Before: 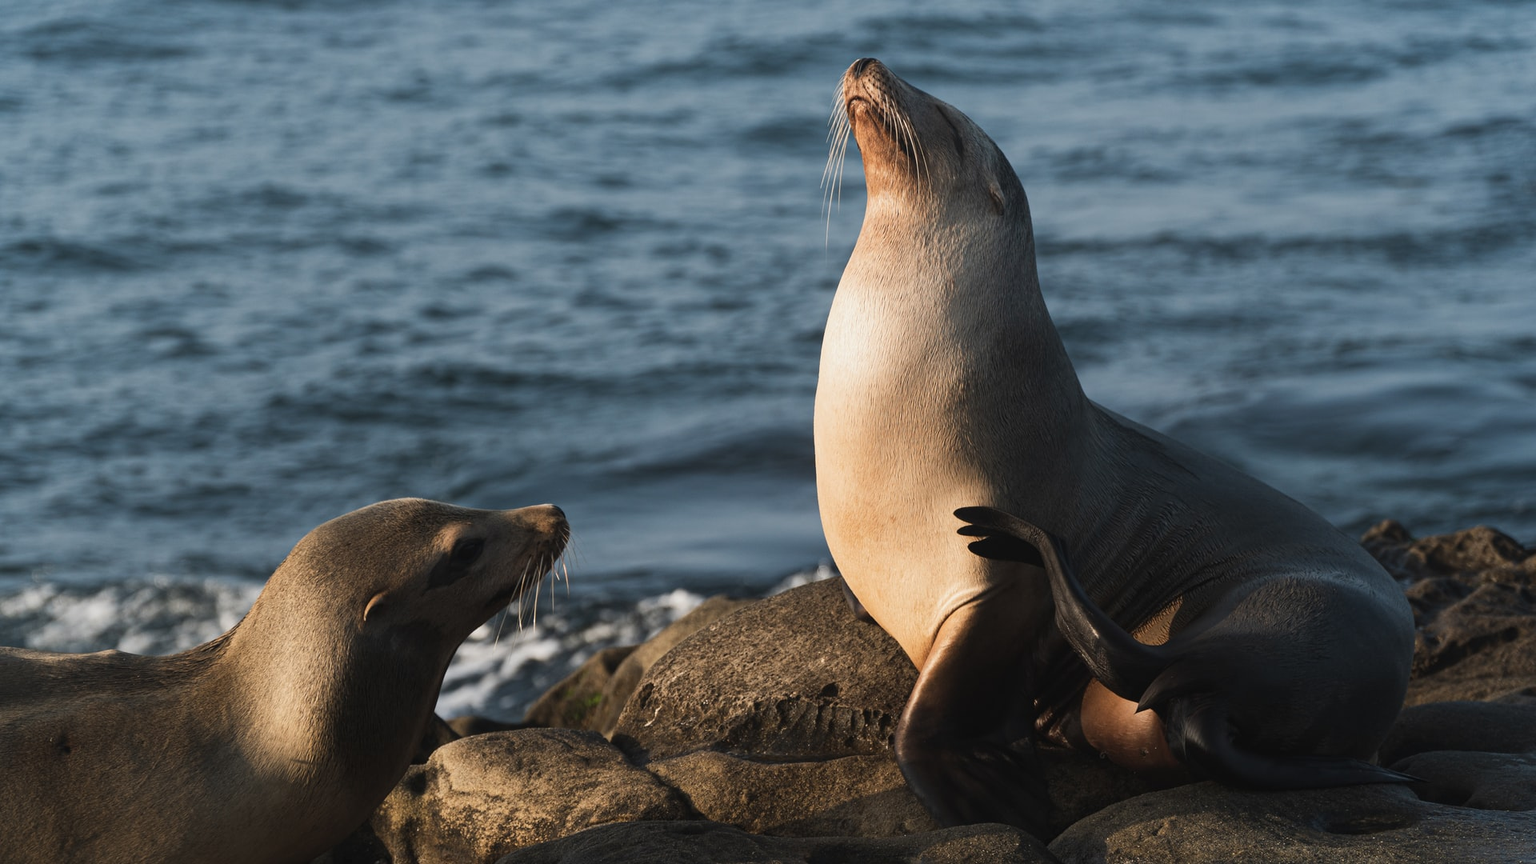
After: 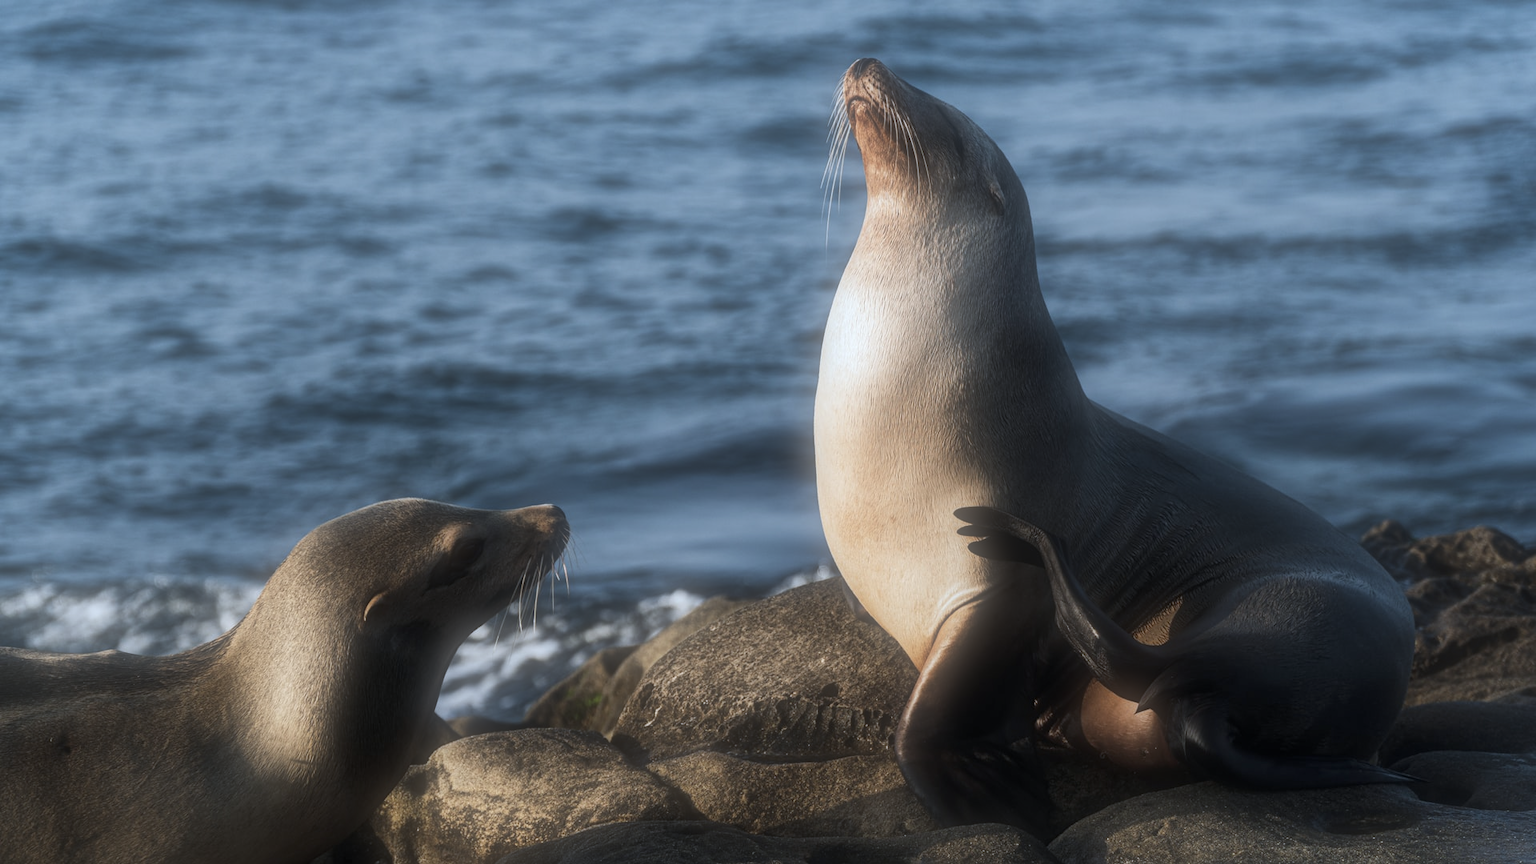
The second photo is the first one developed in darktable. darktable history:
local contrast: detail 130%
soften: size 60.24%, saturation 65.46%, brightness 0.506 EV, mix 25.7%
white balance: red 0.924, blue 1.095
